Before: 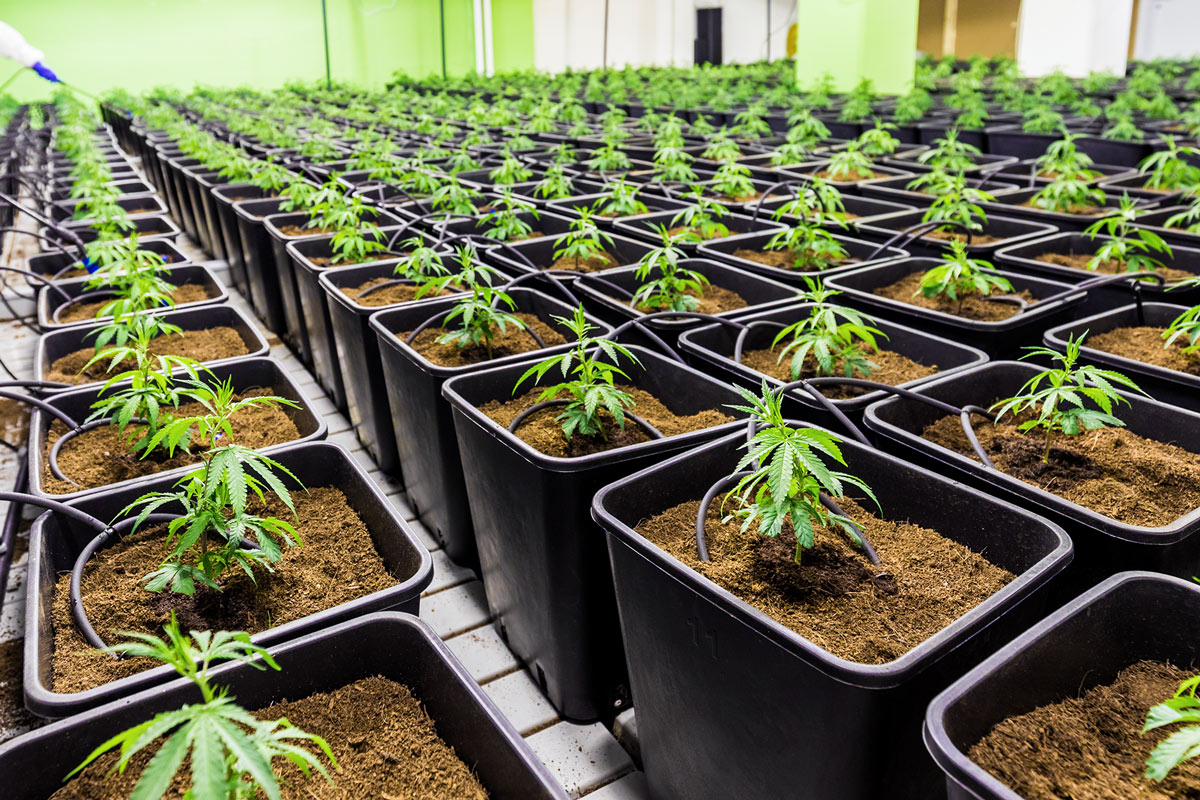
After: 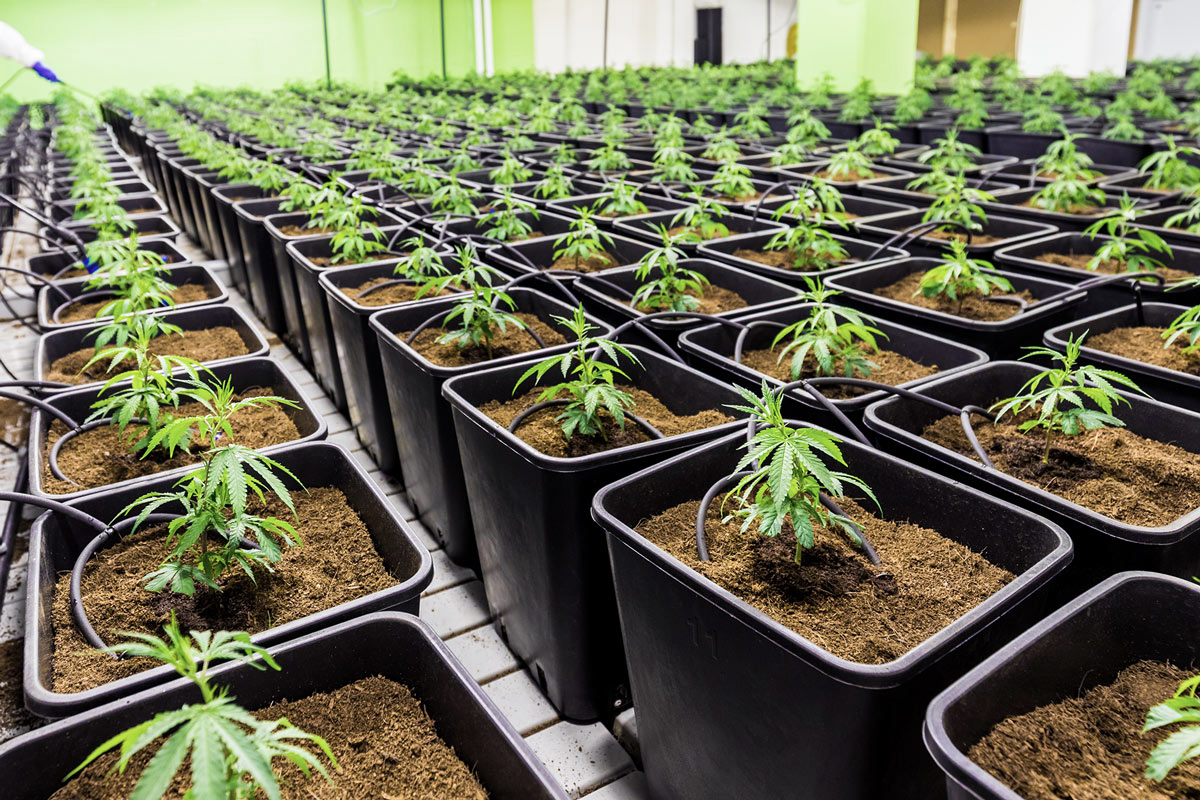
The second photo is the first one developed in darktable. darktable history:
contrast brightness saturation: saturation -0.15
